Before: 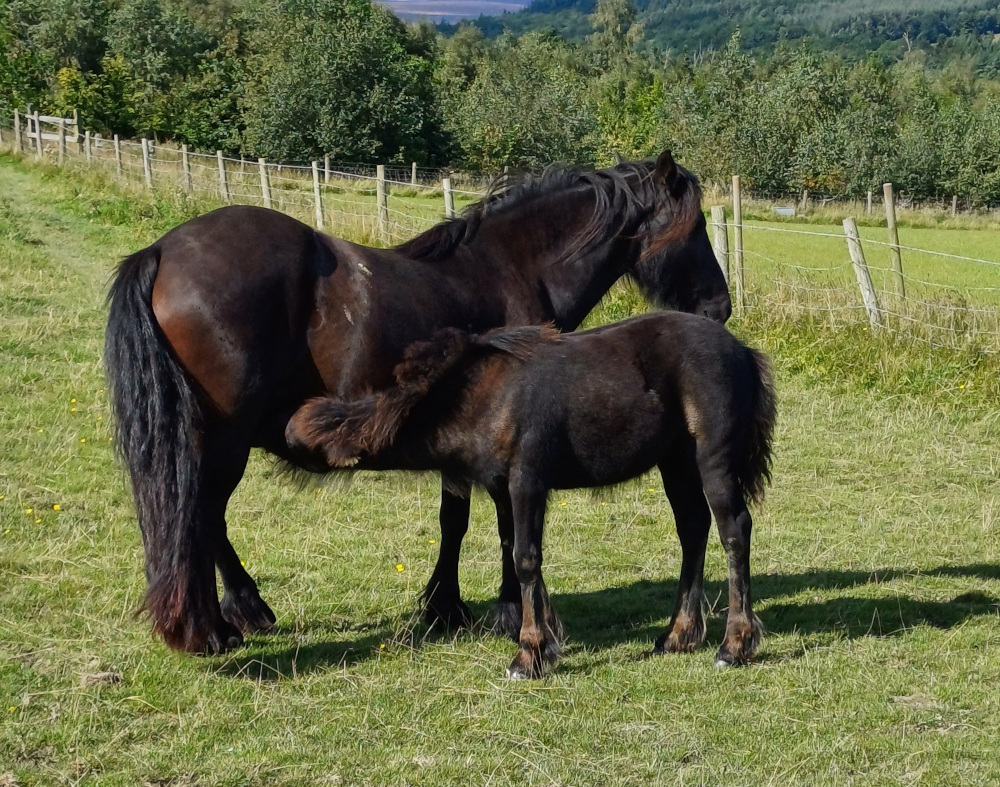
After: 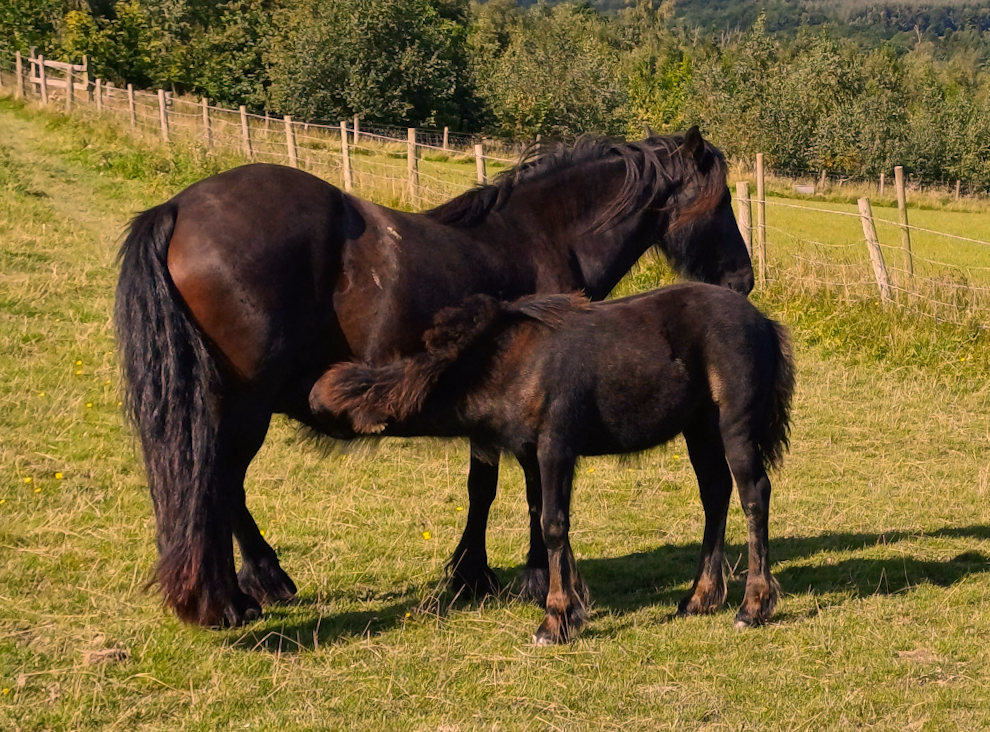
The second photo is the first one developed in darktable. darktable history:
color correction: highlights a* 21.16, highlights b* 19.61
rotate and perspective: rotation 0.679°, lens shift (horizontal) 0.136, crop left 0.009, crop right 0.991, crop top 0.078, crop bottom 0.95
